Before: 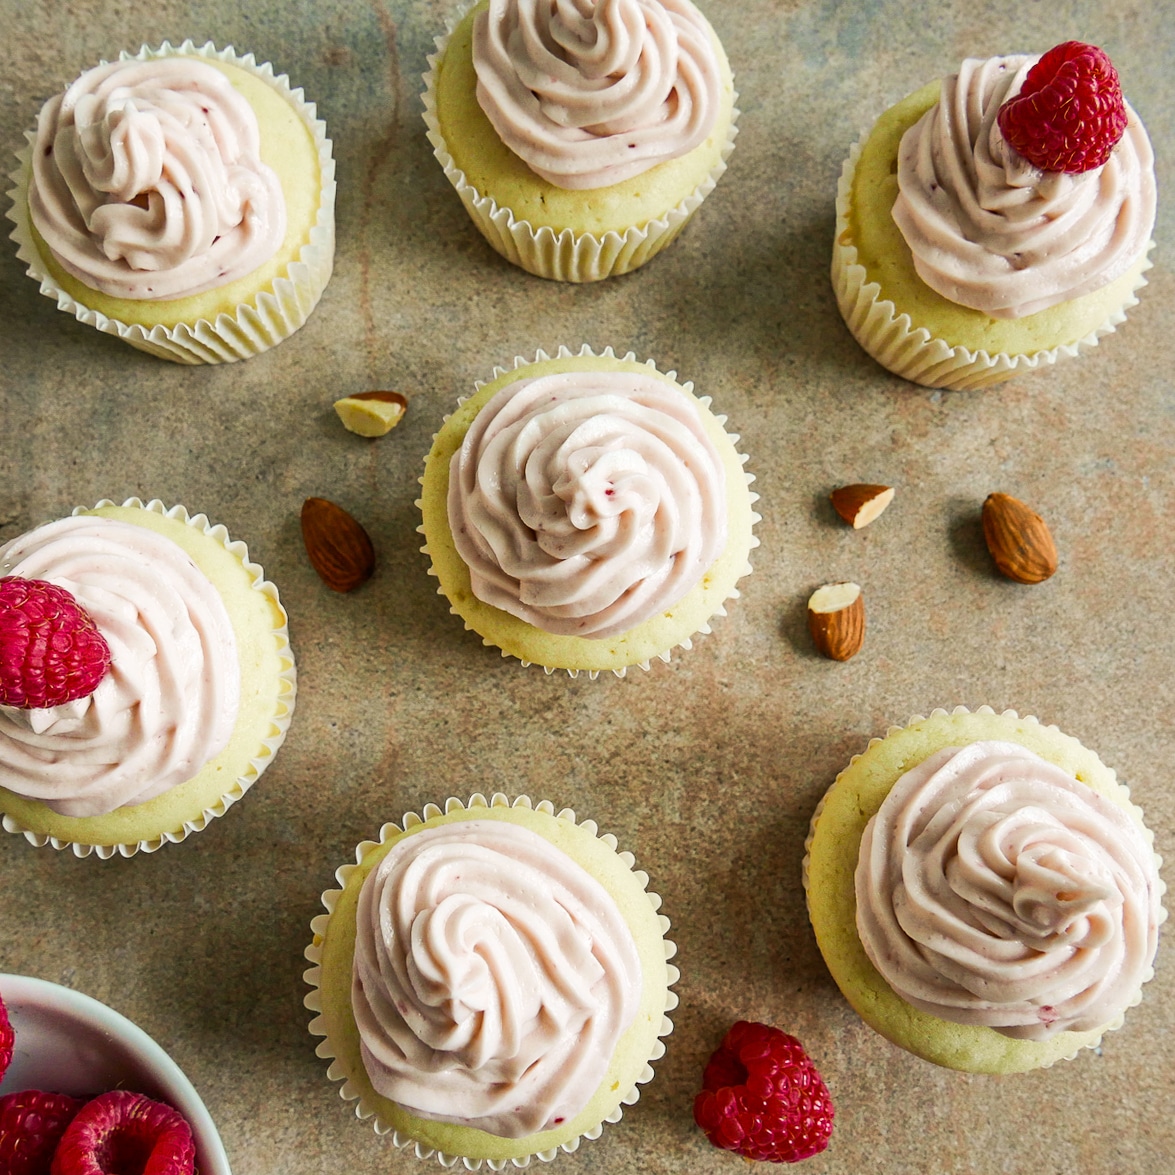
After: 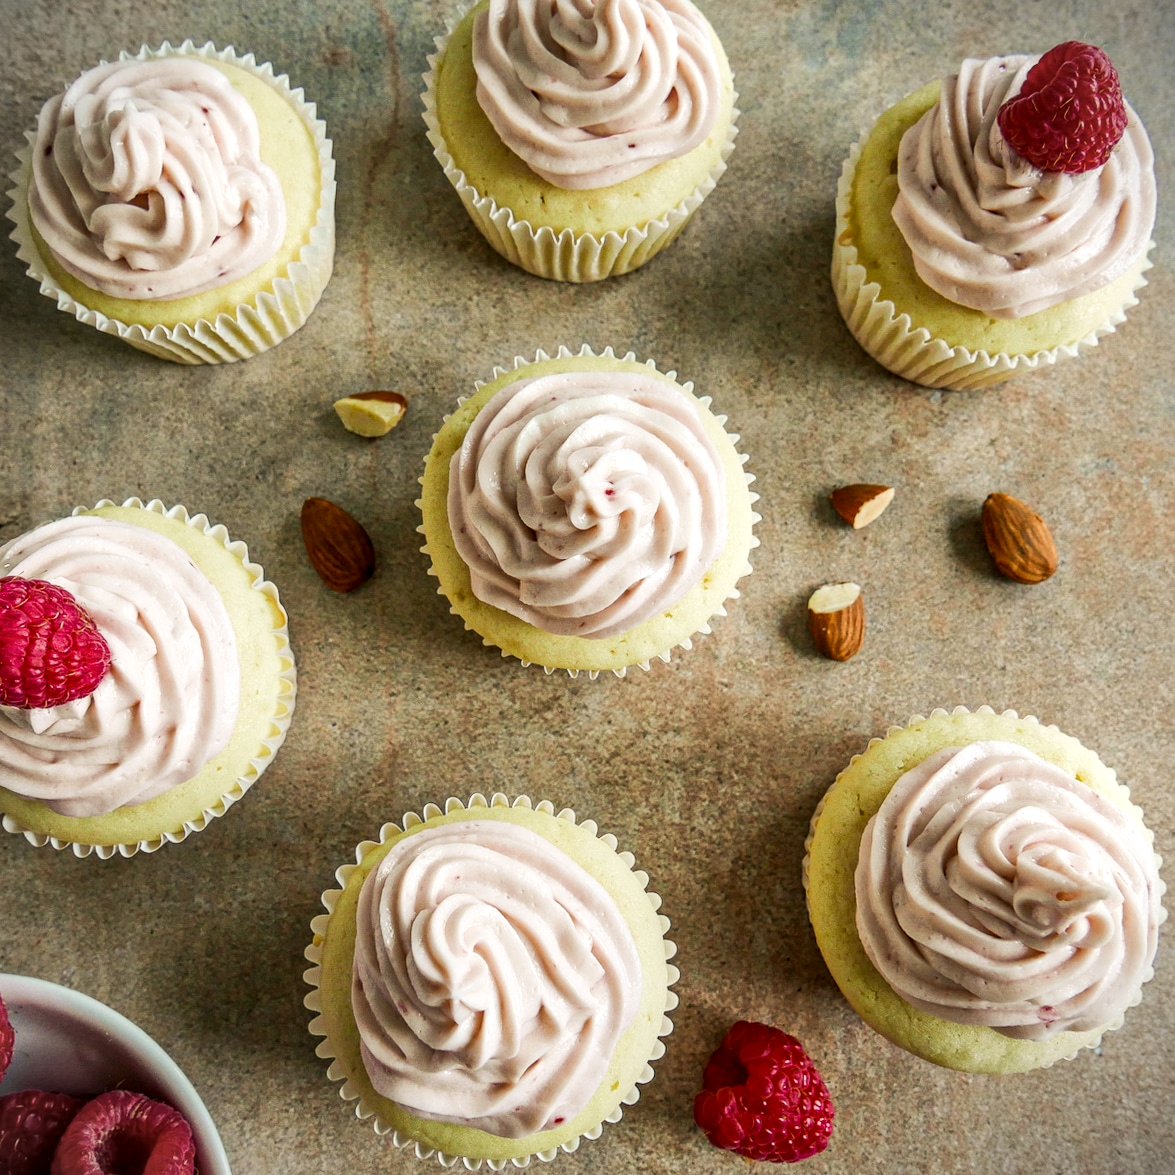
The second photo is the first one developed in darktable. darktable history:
local contrast: on, module defaults
vignetting: fall-off start 100.4%
